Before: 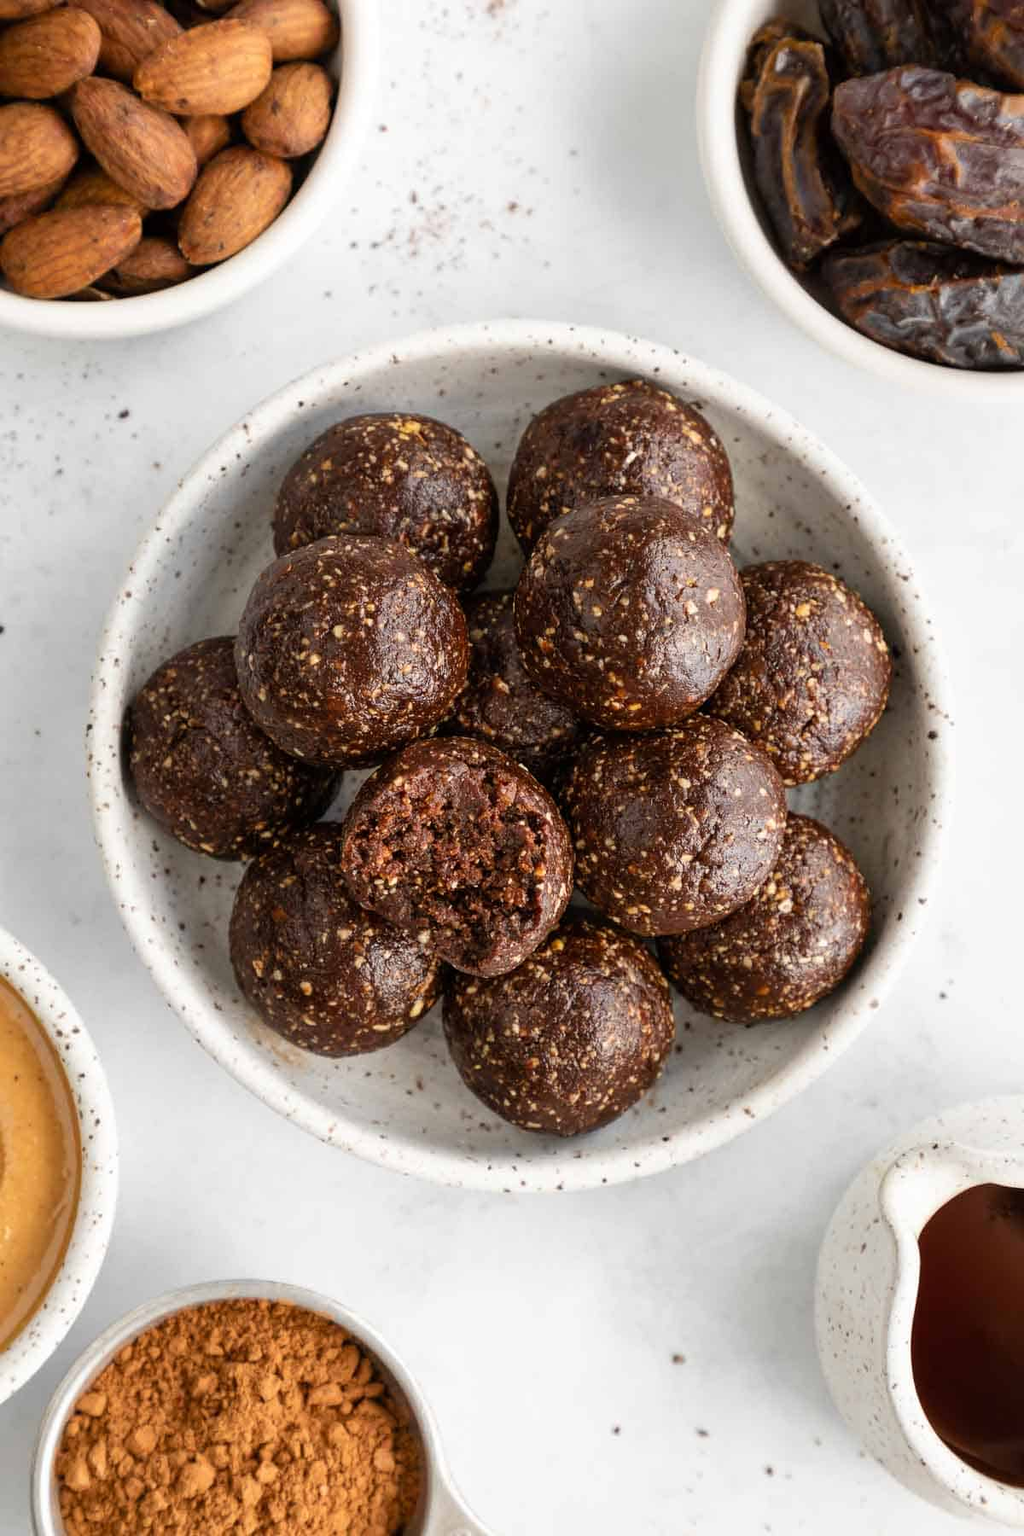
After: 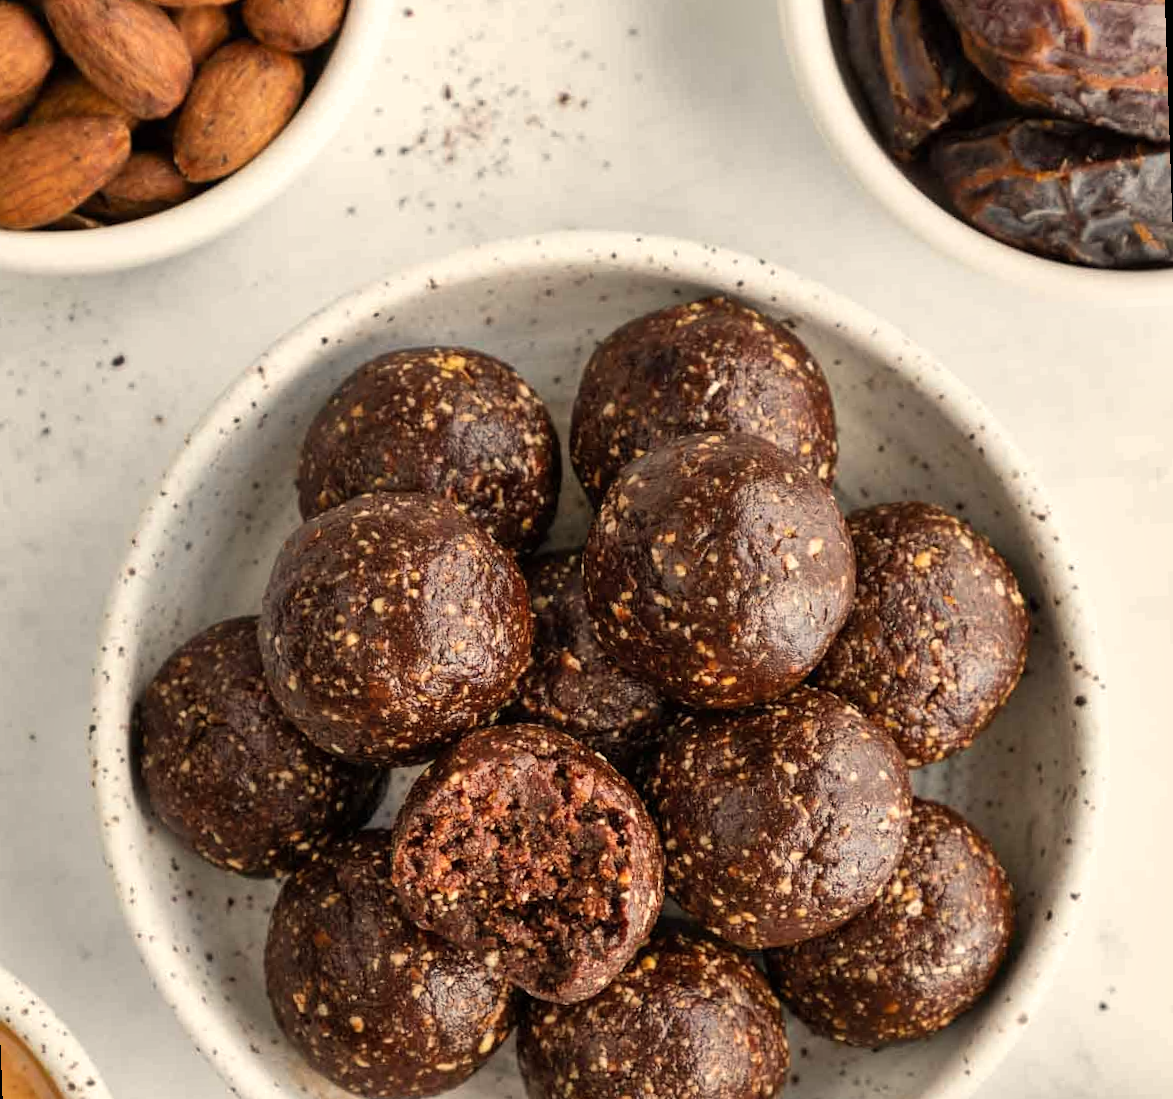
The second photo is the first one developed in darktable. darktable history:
crop and rotate: top 4.848%, bottom 29.503%
shadows and highlights: low approximation 0.01, soften with gaussian
white balance: red 1.045, blue 0.932
rotate and perspective: rotation -2.12°, lens shift (vertical) 0.009, lens shift (horizontal) -0.008, automatic cropping original format, crop left 0.036, crop right 0.964, crop top 0.05, crop bottom 0.959
